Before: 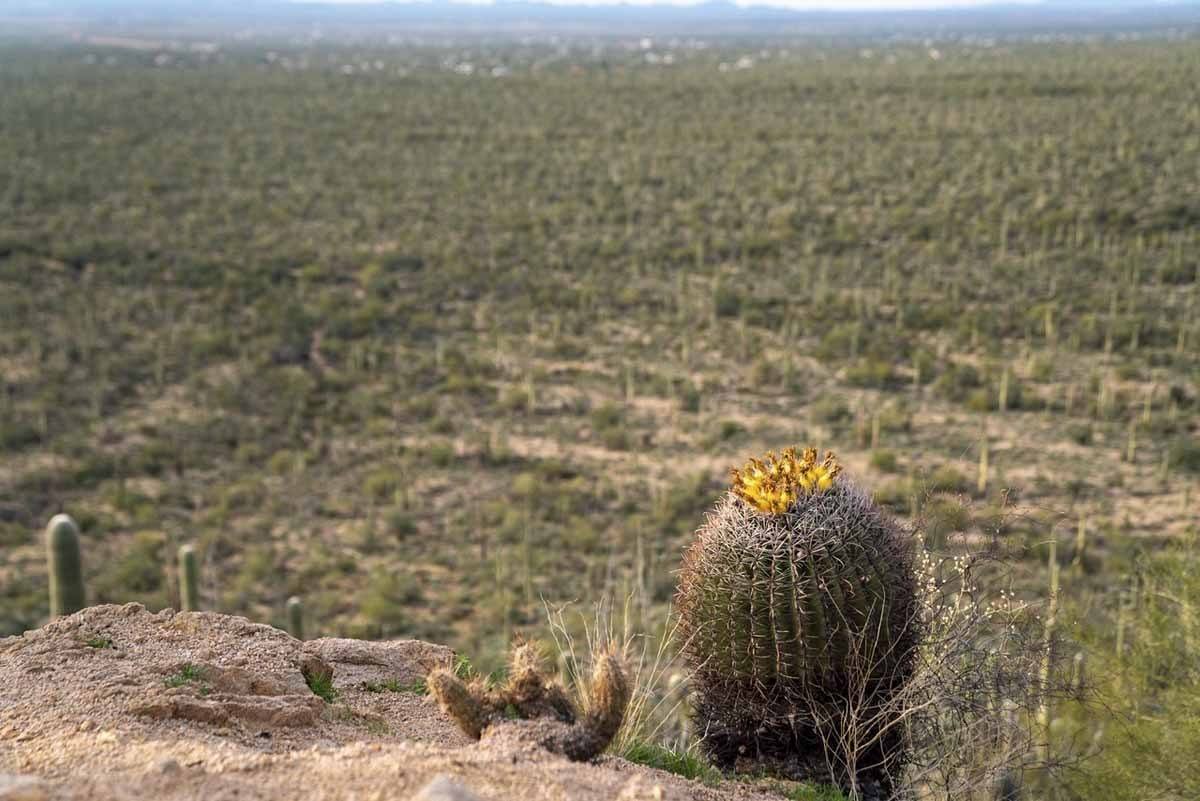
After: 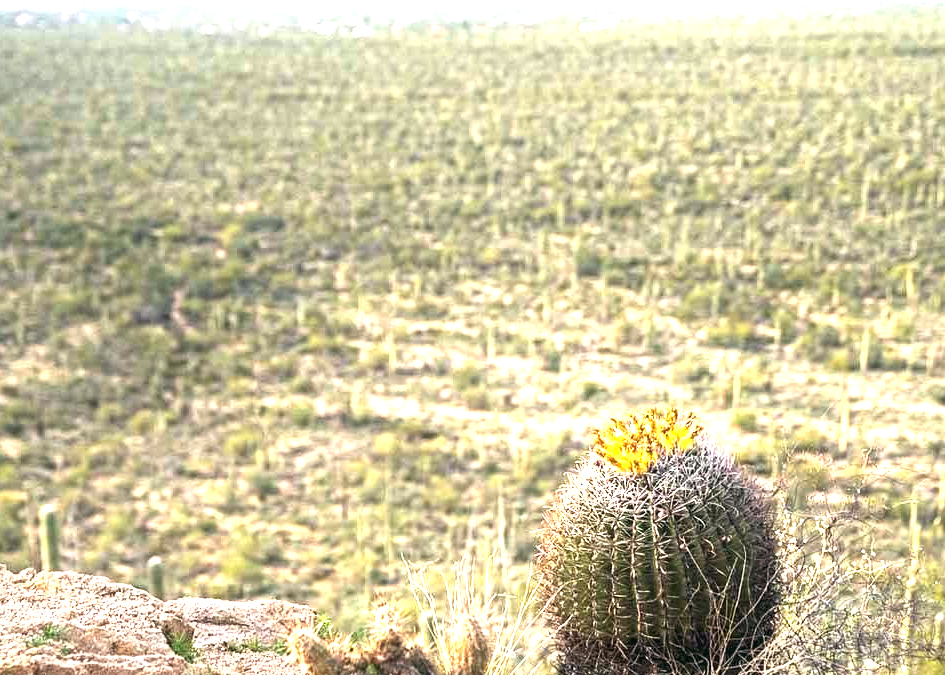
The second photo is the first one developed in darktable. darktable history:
crop: left 11.633%, top 5.104%, right 9.558%, bottom 10.565%
exposure: black level correction 0, exposure 1.518 EV, compensate exposure bias true, compensate highlight preservation false
color balance rgb: global offset › luminance -0.333%, global offset › chroma 0.111%, global offset › hue 167.9°, perceptual saturation grading › global saturation 0.344%, perceptual brilliance grading › global brilliance 14.296%, perceptual brilliance grading › shadows -35.278%
contrast equalizer: octaves 7, y [[0.514, 0.573, 0.581, 0.508, 0.5, 0.5], [0.5 ×6], [0.5 ×6], [0 ×6], [0 ×6]], mix -0.993
